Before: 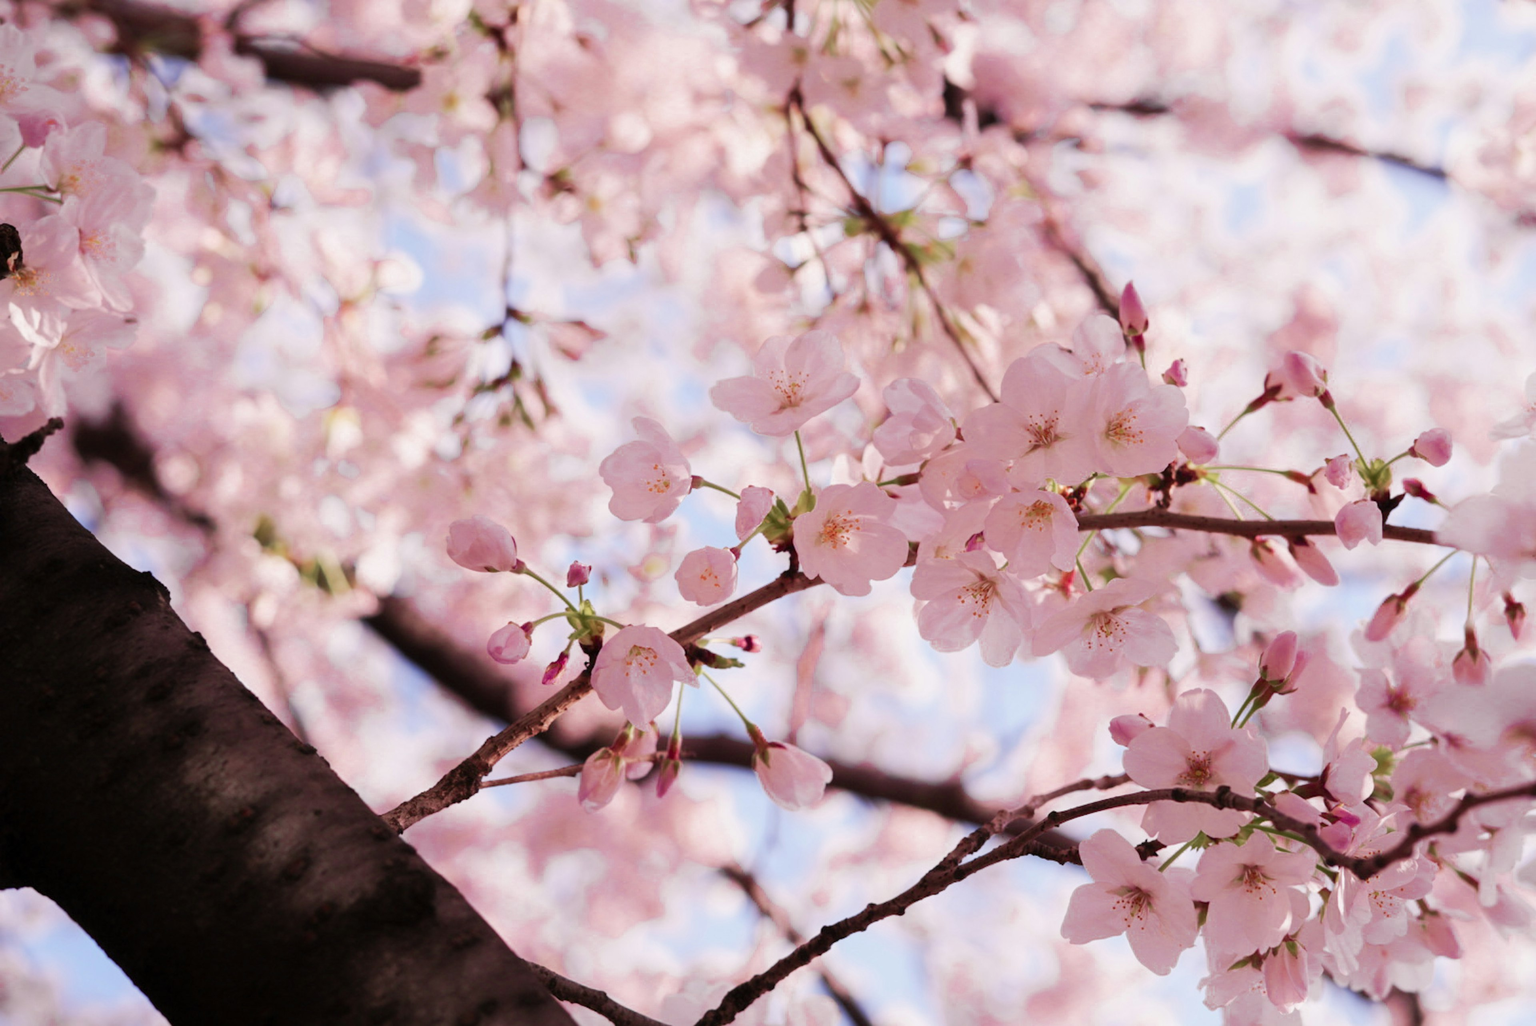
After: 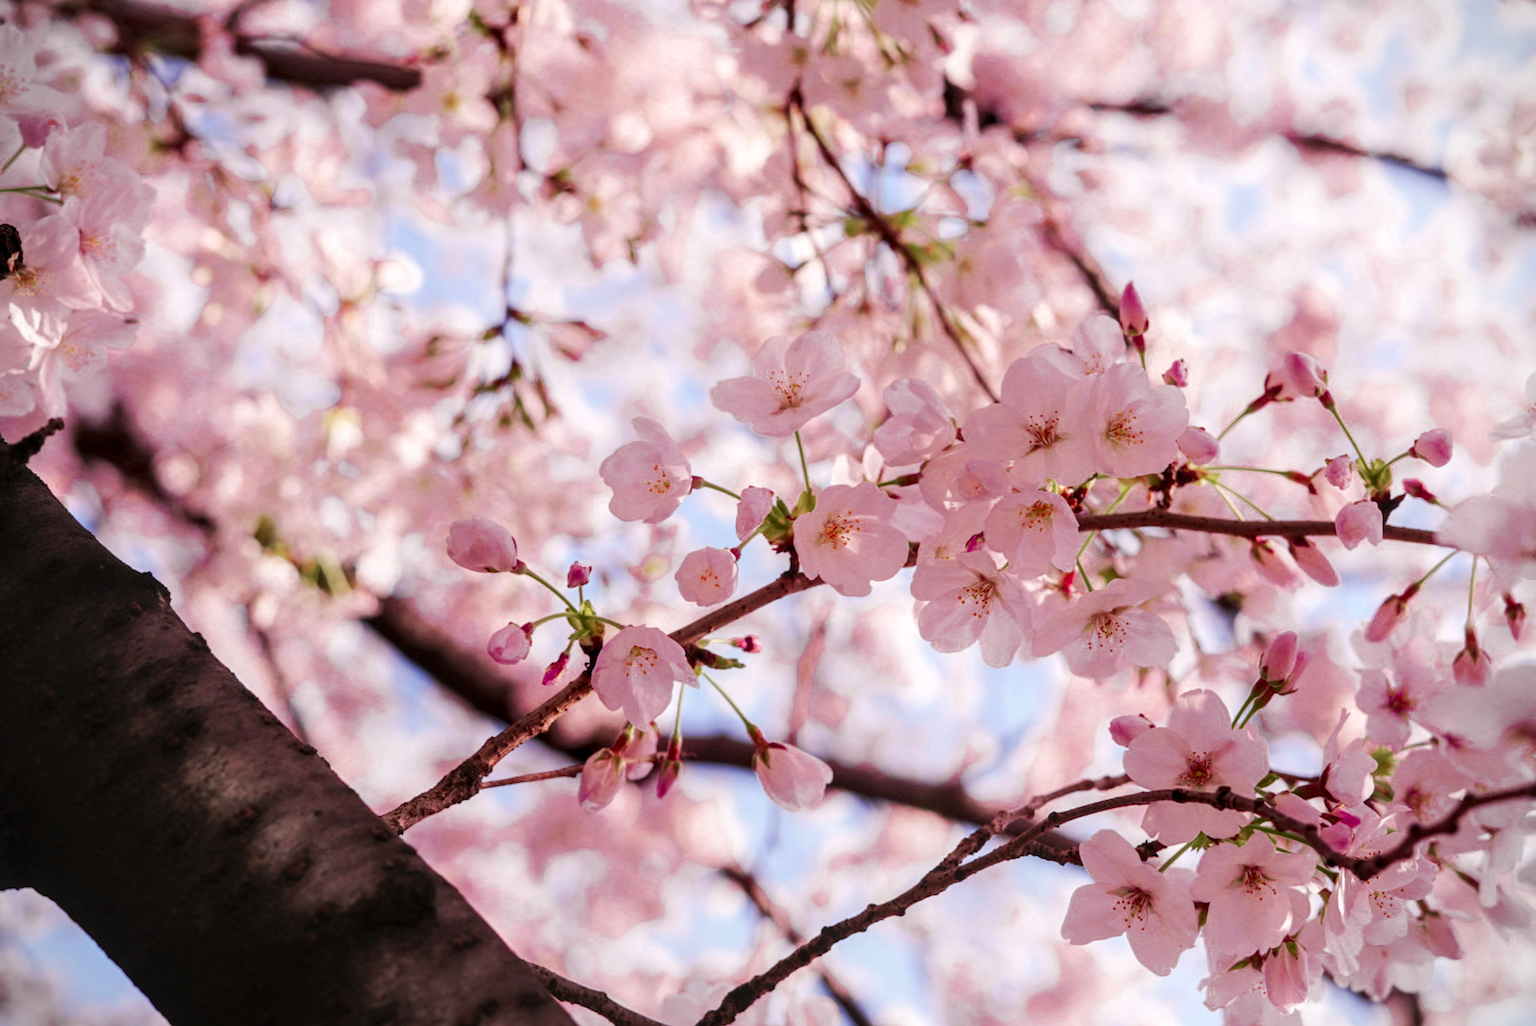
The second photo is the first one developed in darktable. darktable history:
vignetting: fall-off start 92.6%, brightness -0.52, saturation -0.51, center (-0.012, 0)
color contrast: green-magenta contrast 1.2, blue-yellow contrast 1.2
local contrast: highlights 61%, detail 143%, midtone range 0.428
